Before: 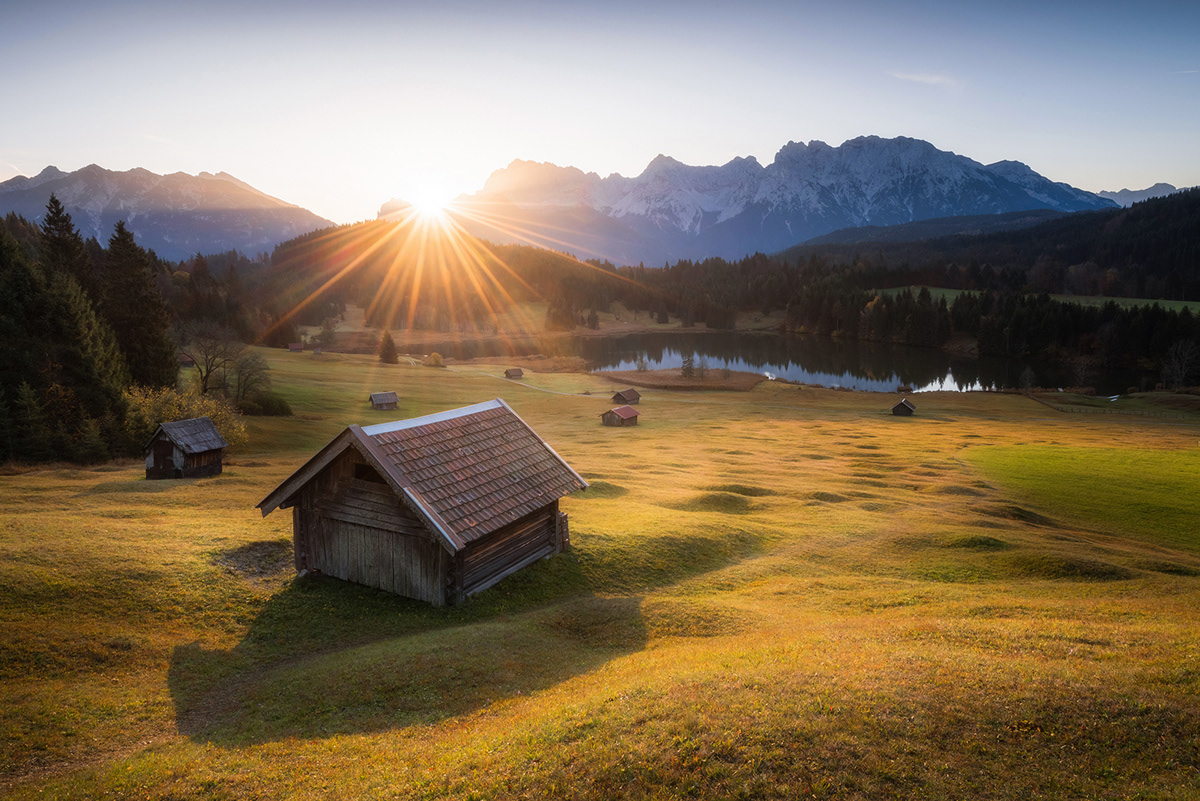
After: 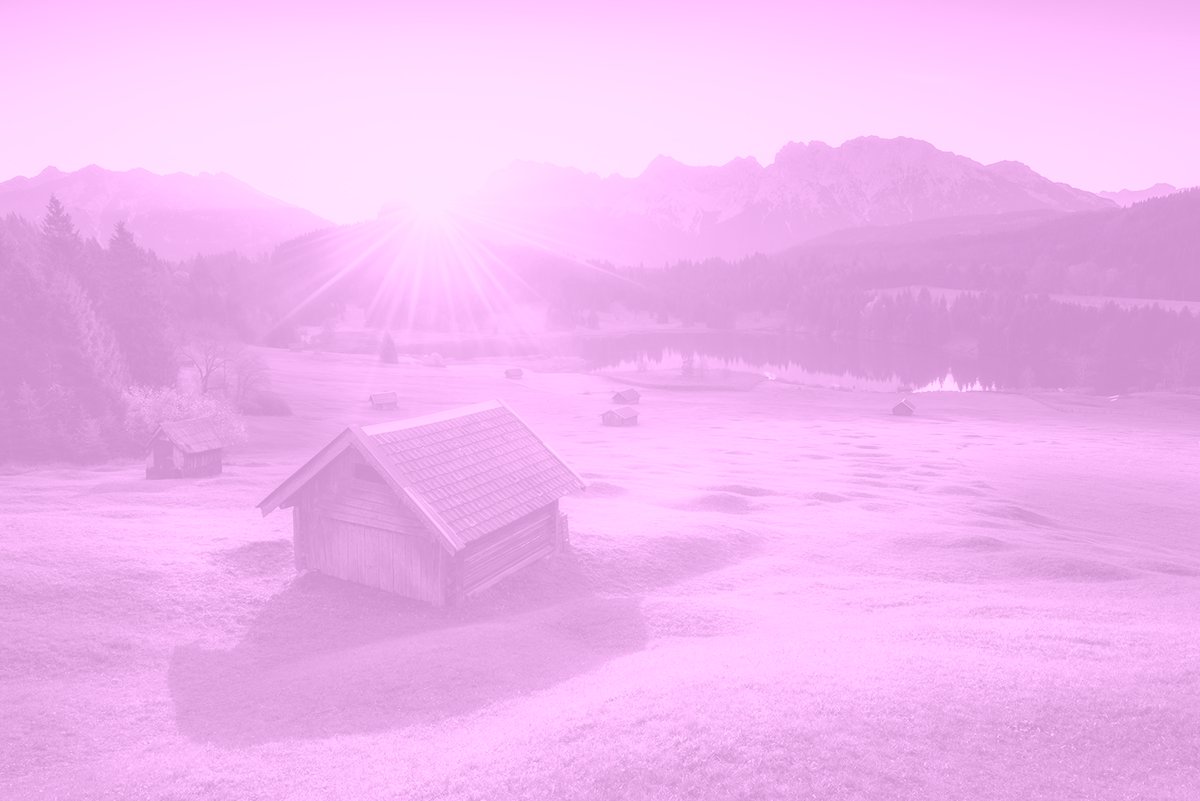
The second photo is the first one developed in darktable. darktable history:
color balance: mode lift, gamma, gain (sRGB), lift [1, 1.049, 1, 1]
colorize: hue 331.2°, saturation 69%, source mix 30.28%, lightness 69.02%, version 1
